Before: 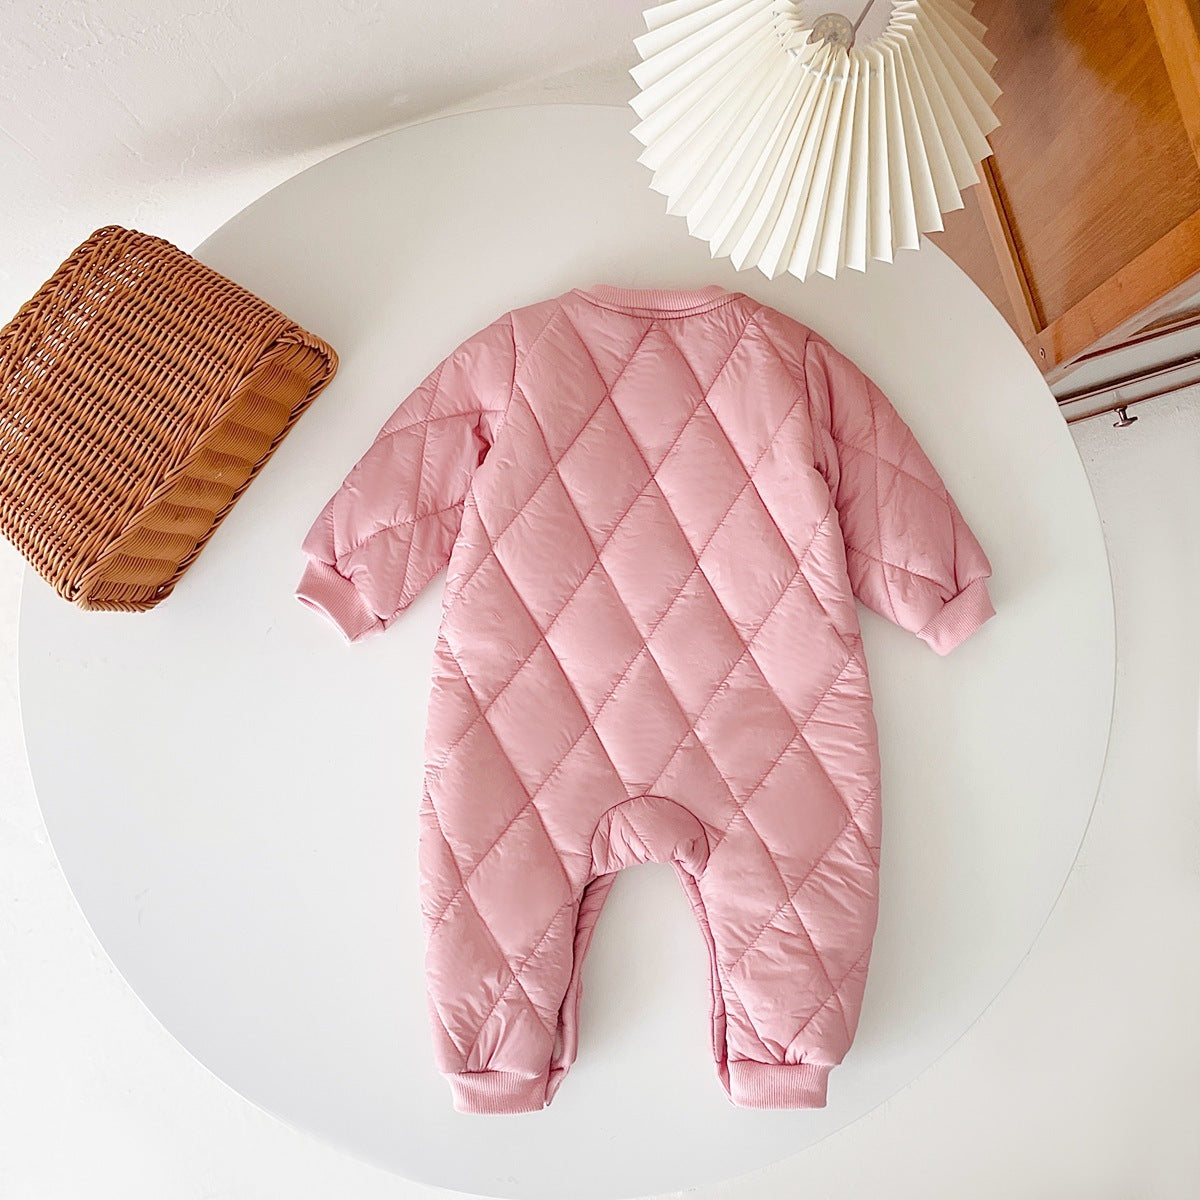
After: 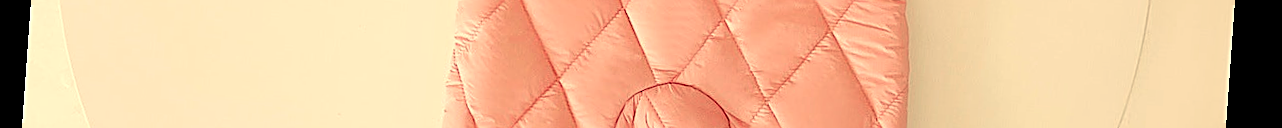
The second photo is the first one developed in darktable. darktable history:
white balance: red 1.123, blue 0.83
color contrast: green-magenta contrast 0.96
levels: levels [0, 0.478, 1]
rotate and perspective: rotation 4.1°, automatic cropping off
color zones: curves: ch0 [(0.254, 0.492) (0.724, 0.62)]; ch1 [(0.25, 0.528) (0.719, 0.796)]; ch2 [(0, 0.472) (0.25, 0.5) (0.73, 0.184)]
sharpen: amount 0.478
tone equalizer: on, module defaults
crop and rotate: top 59.084%, bottom 30.916%
